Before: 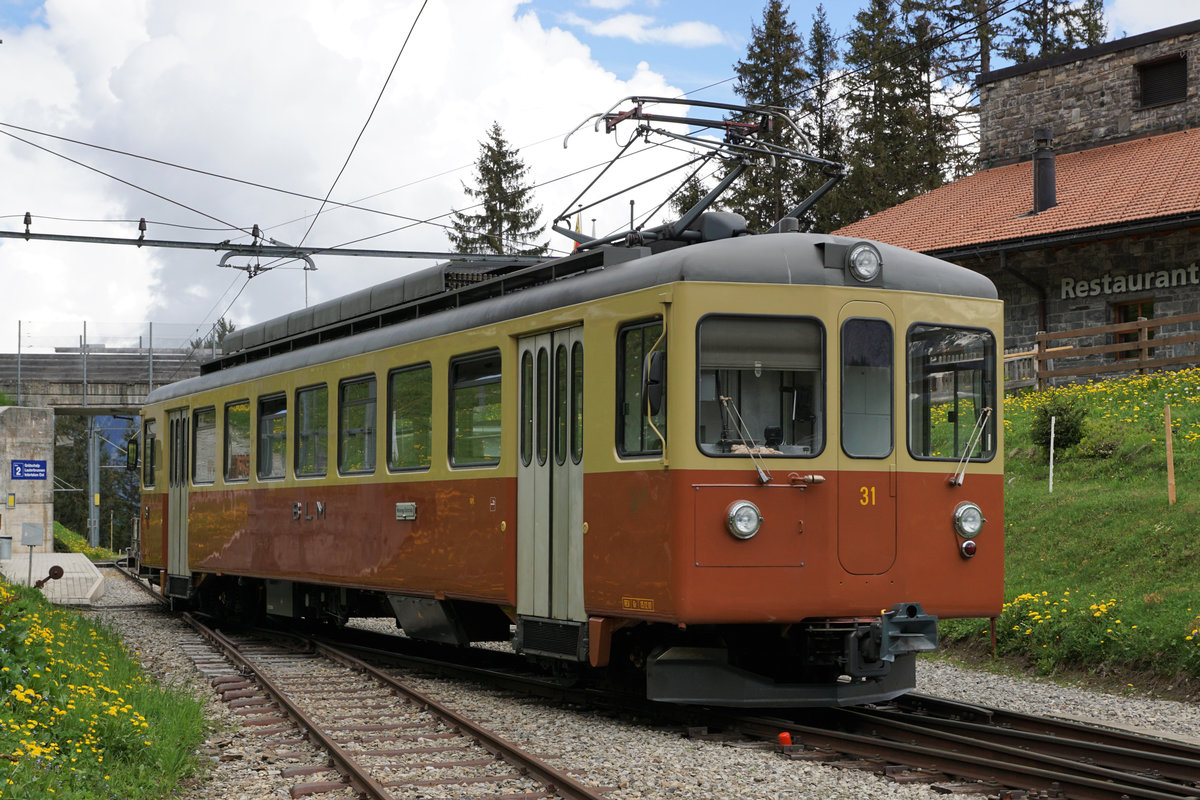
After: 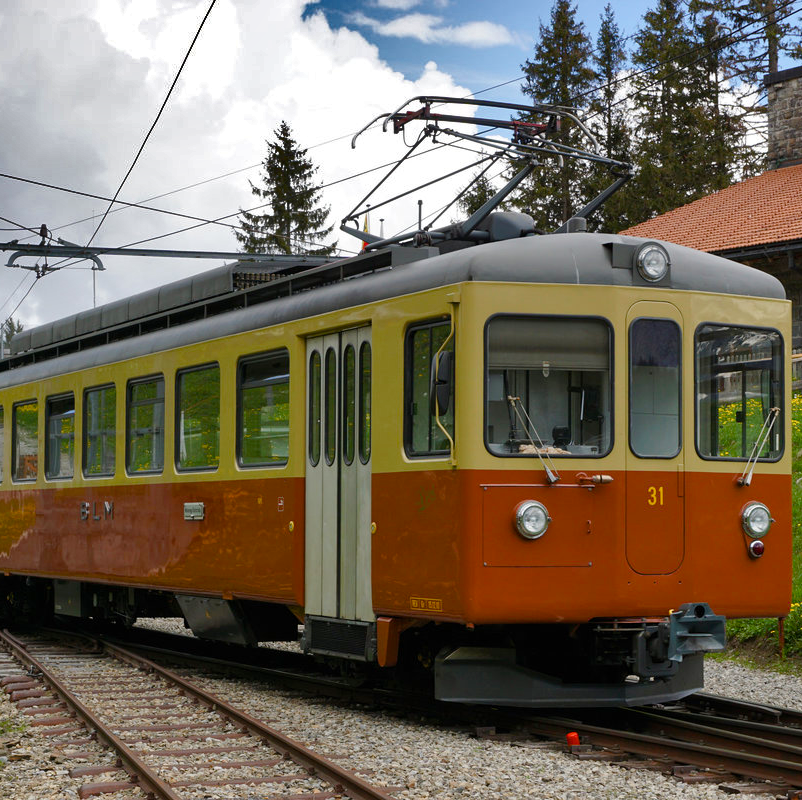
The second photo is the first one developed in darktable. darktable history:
crop and rotate: left 17.732%, right 15.423%
color balance rgb: perceptual saturation grading › global saturation 20%, perceptual saturation grading › highlights -25%, perceptual saturation grading › shadows 50%
shadows and highlights: shadows 24.5, highlights -78.15, soften with gaussian
